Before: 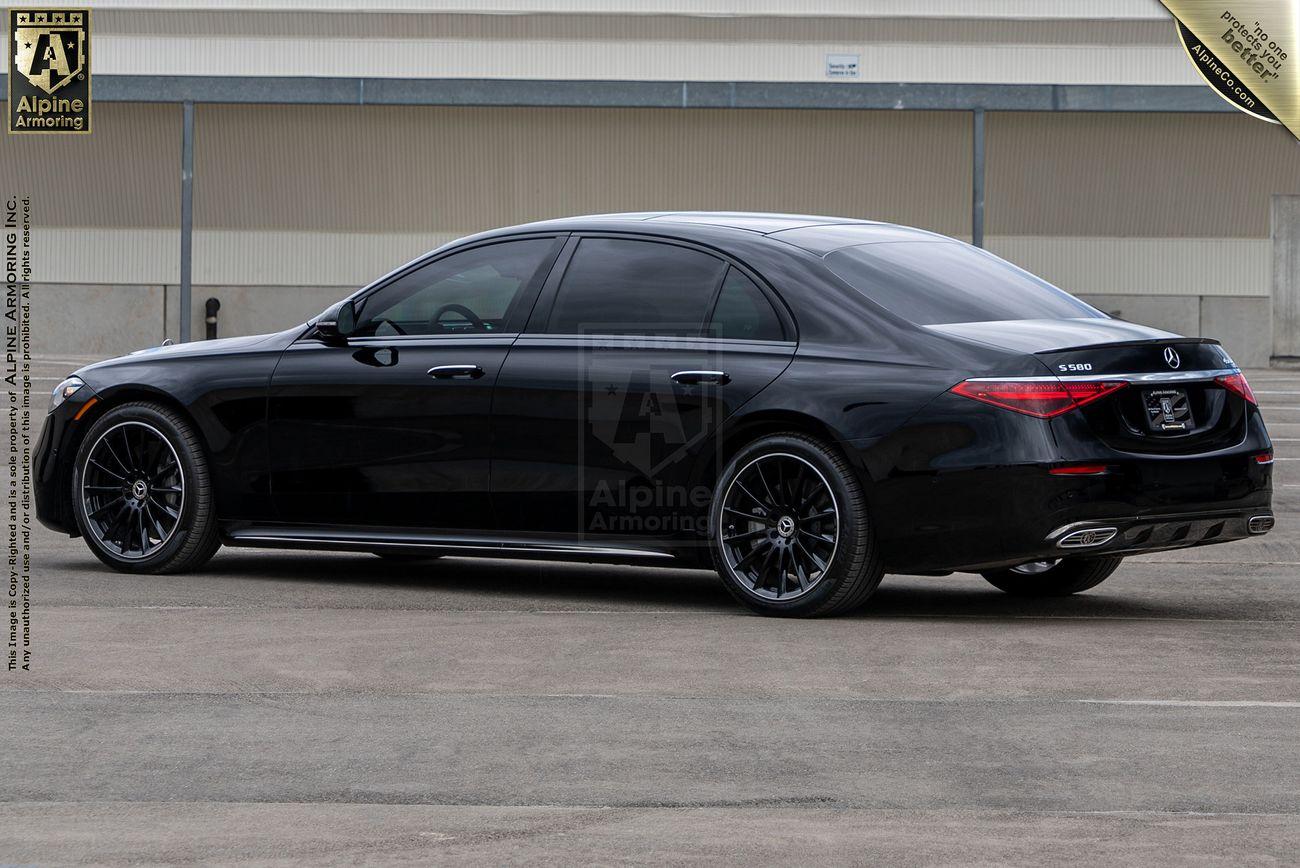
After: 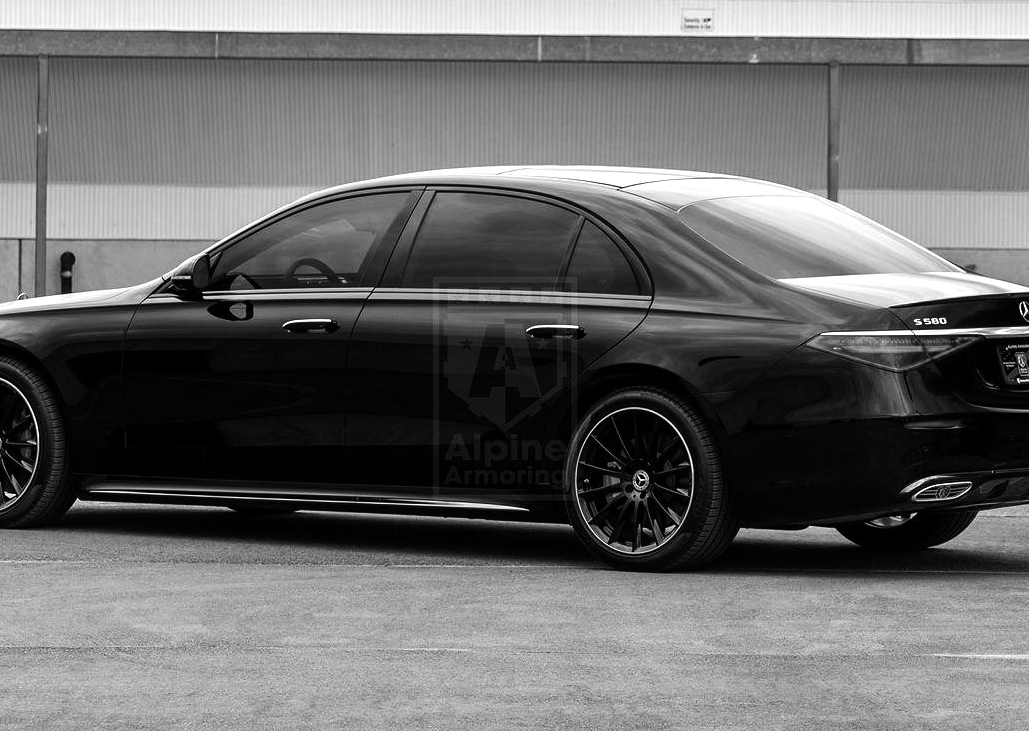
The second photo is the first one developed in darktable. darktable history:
monochrome: on, module defaults
crop: left 11.225%, top 5.381%, right 9.565%, bottom 10.314%
tone equalizer: -8 EV -0.75 EV, -7 EV -0.7 EV, -6 EV -0.6 EV, -5 EV -0.4 EV, -3 EV 0.4 EV, -2 EV 0.6 EV, -1 EV 0.7 EV, +0 EV 0.75 EV, edges refinement/feathering 500, mask exposure compensation -1.57 EV, preserve details no
